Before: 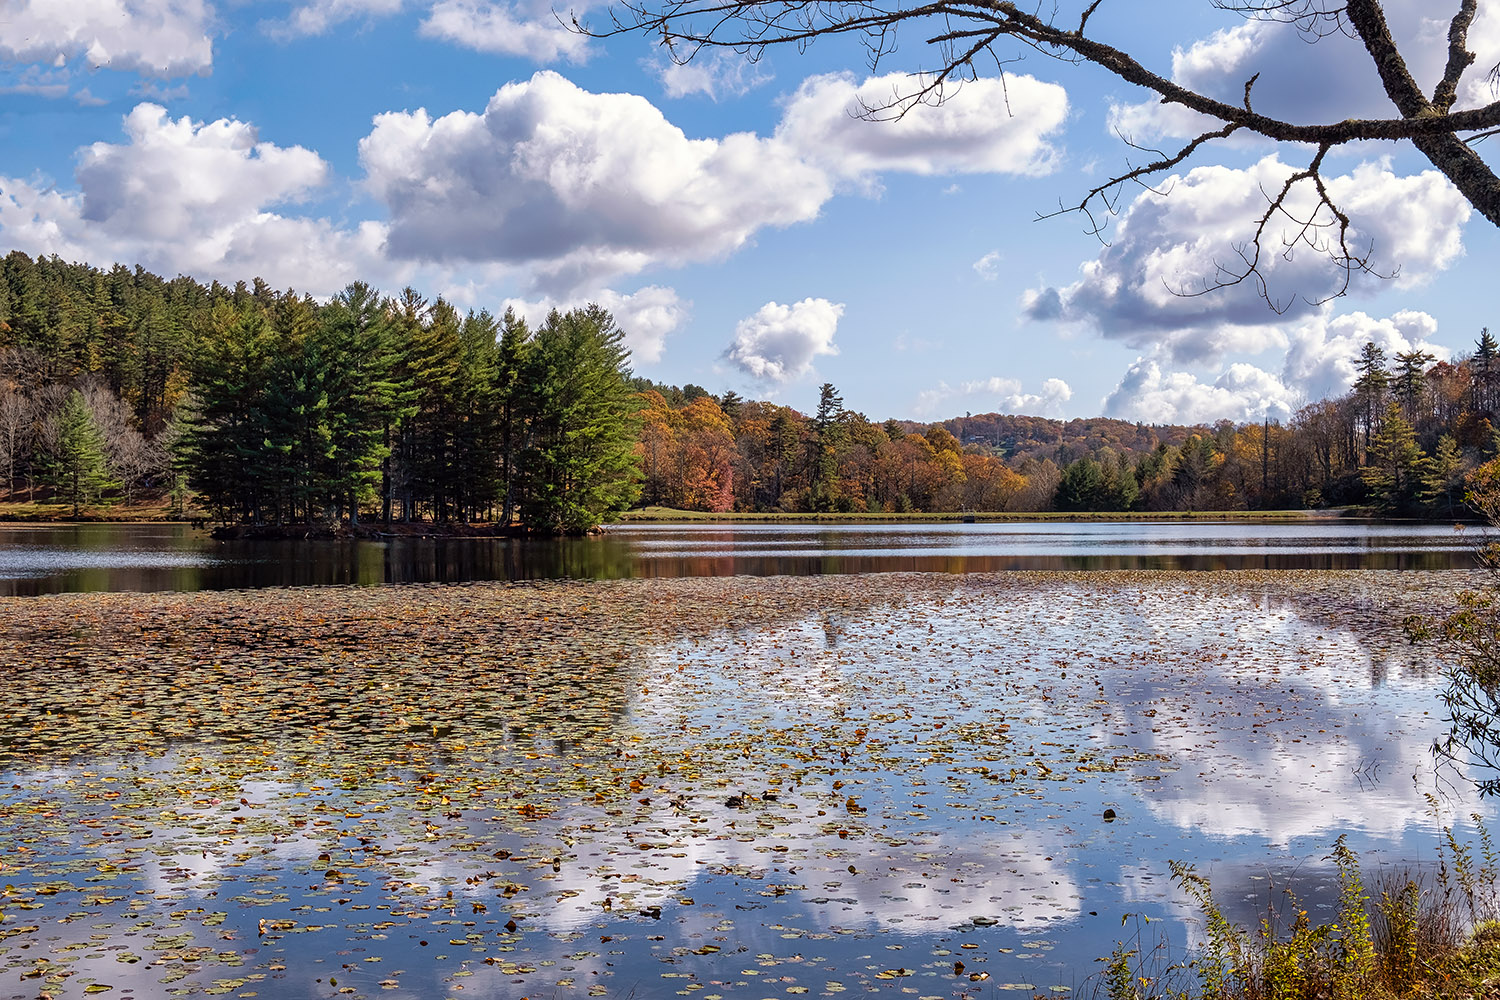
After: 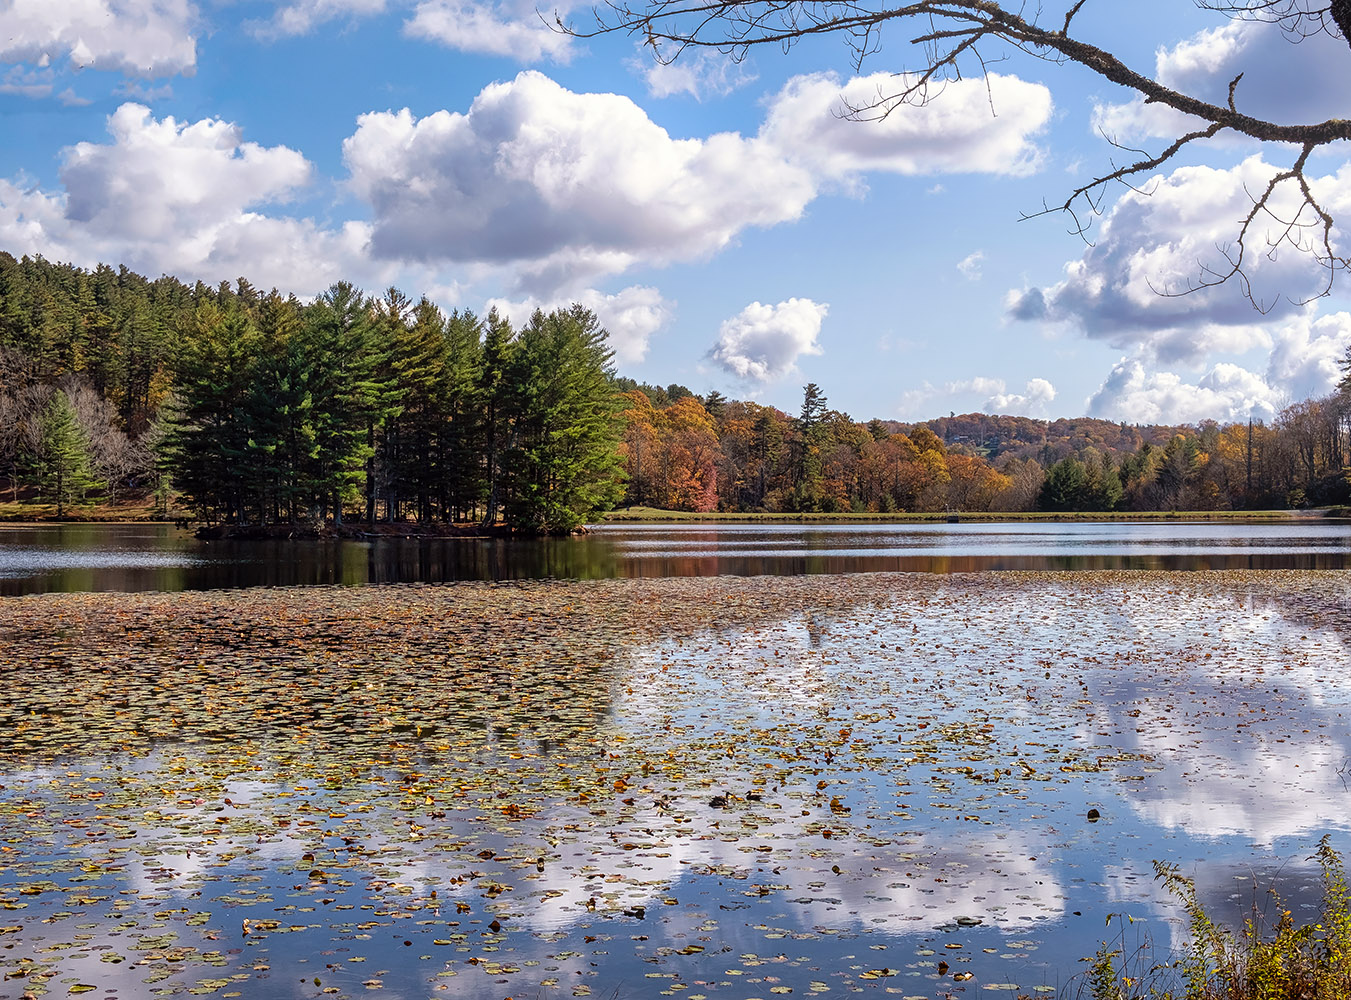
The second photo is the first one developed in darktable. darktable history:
bloom: size 15%, threshold 97%, strength 7%
crop and rotate: left 1.088%, right 8.807%
